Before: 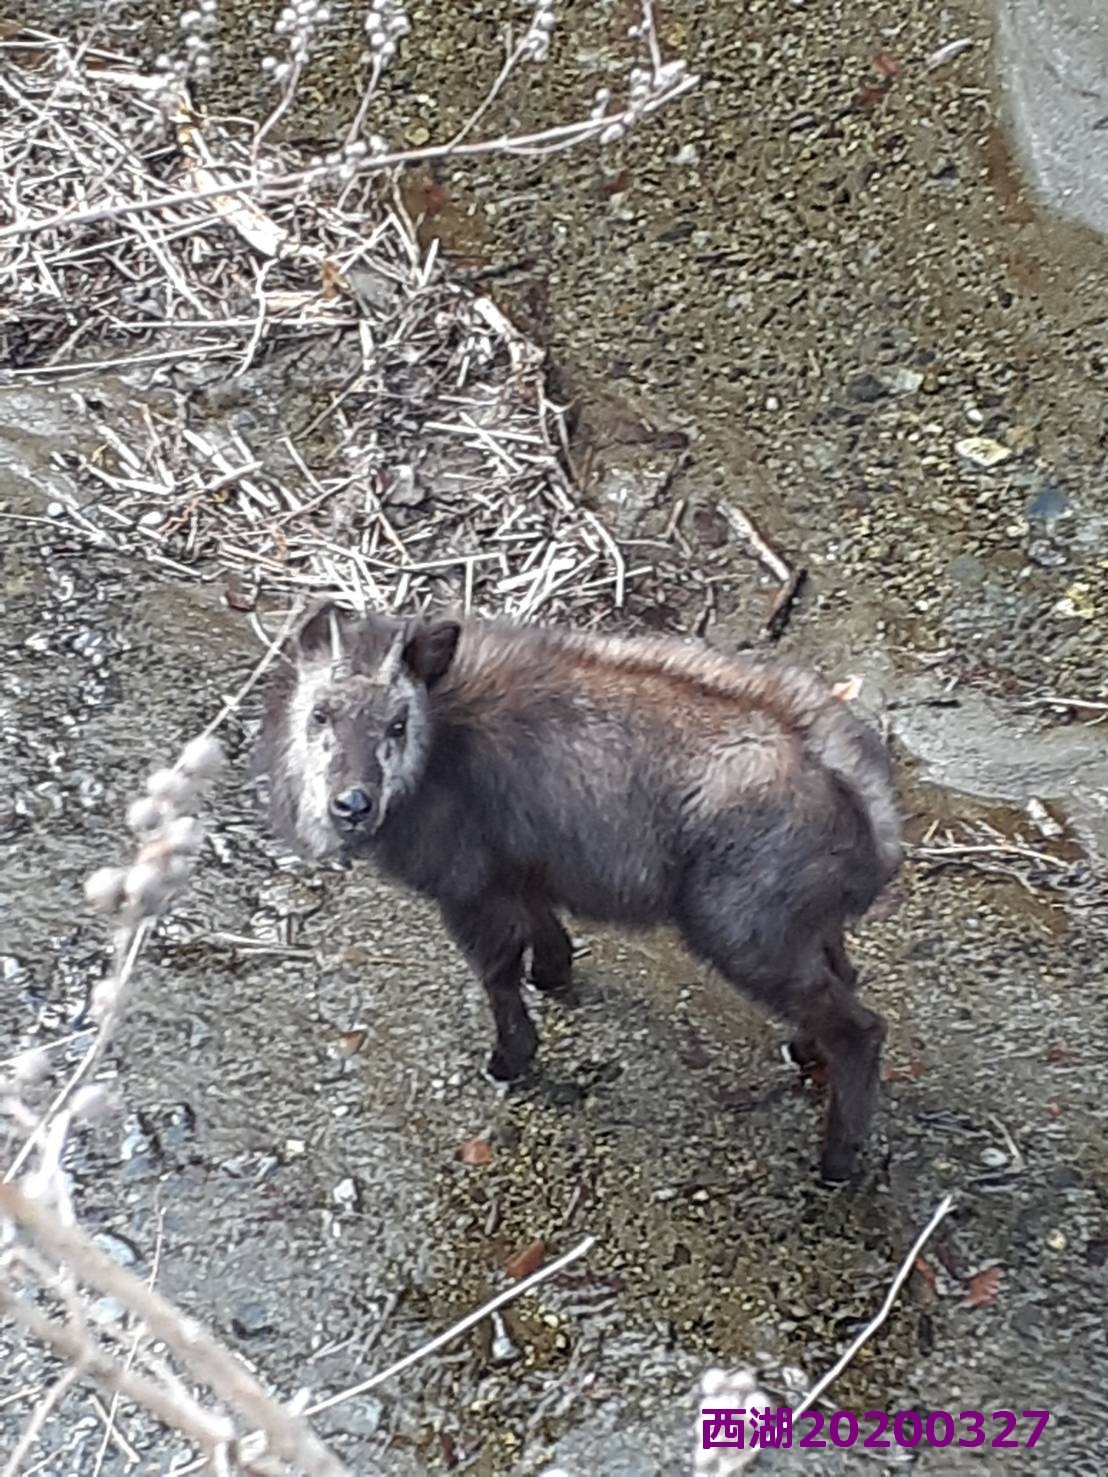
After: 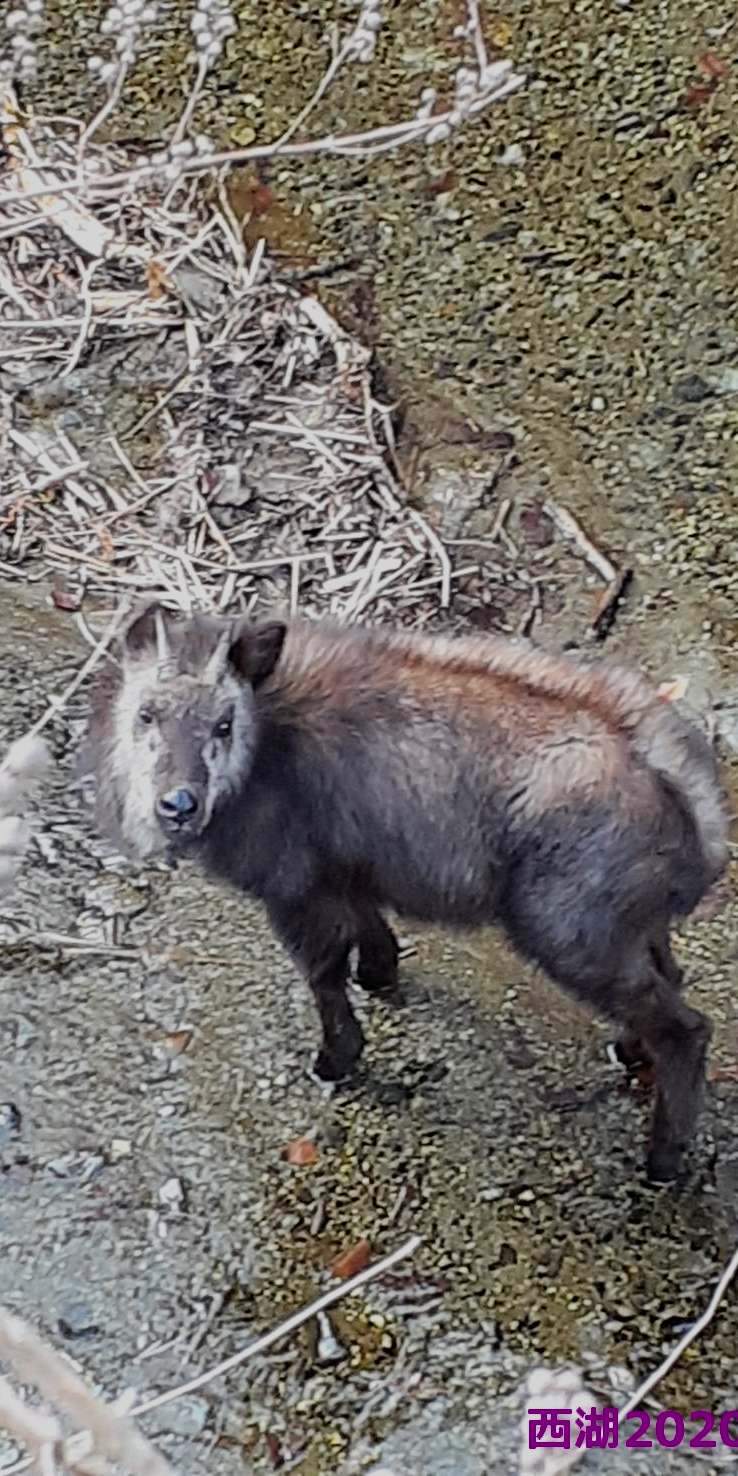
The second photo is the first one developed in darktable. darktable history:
color balance rgb: linear chroma grading › global chroma 15%, perceptual saturation grading › global saturation 30%
crop and rotate: left 15.754%, right 17.579%
filmic rgb: black relative exposure -7.65 EV, white relative exposure 4.56 EV, hardness 3.61
